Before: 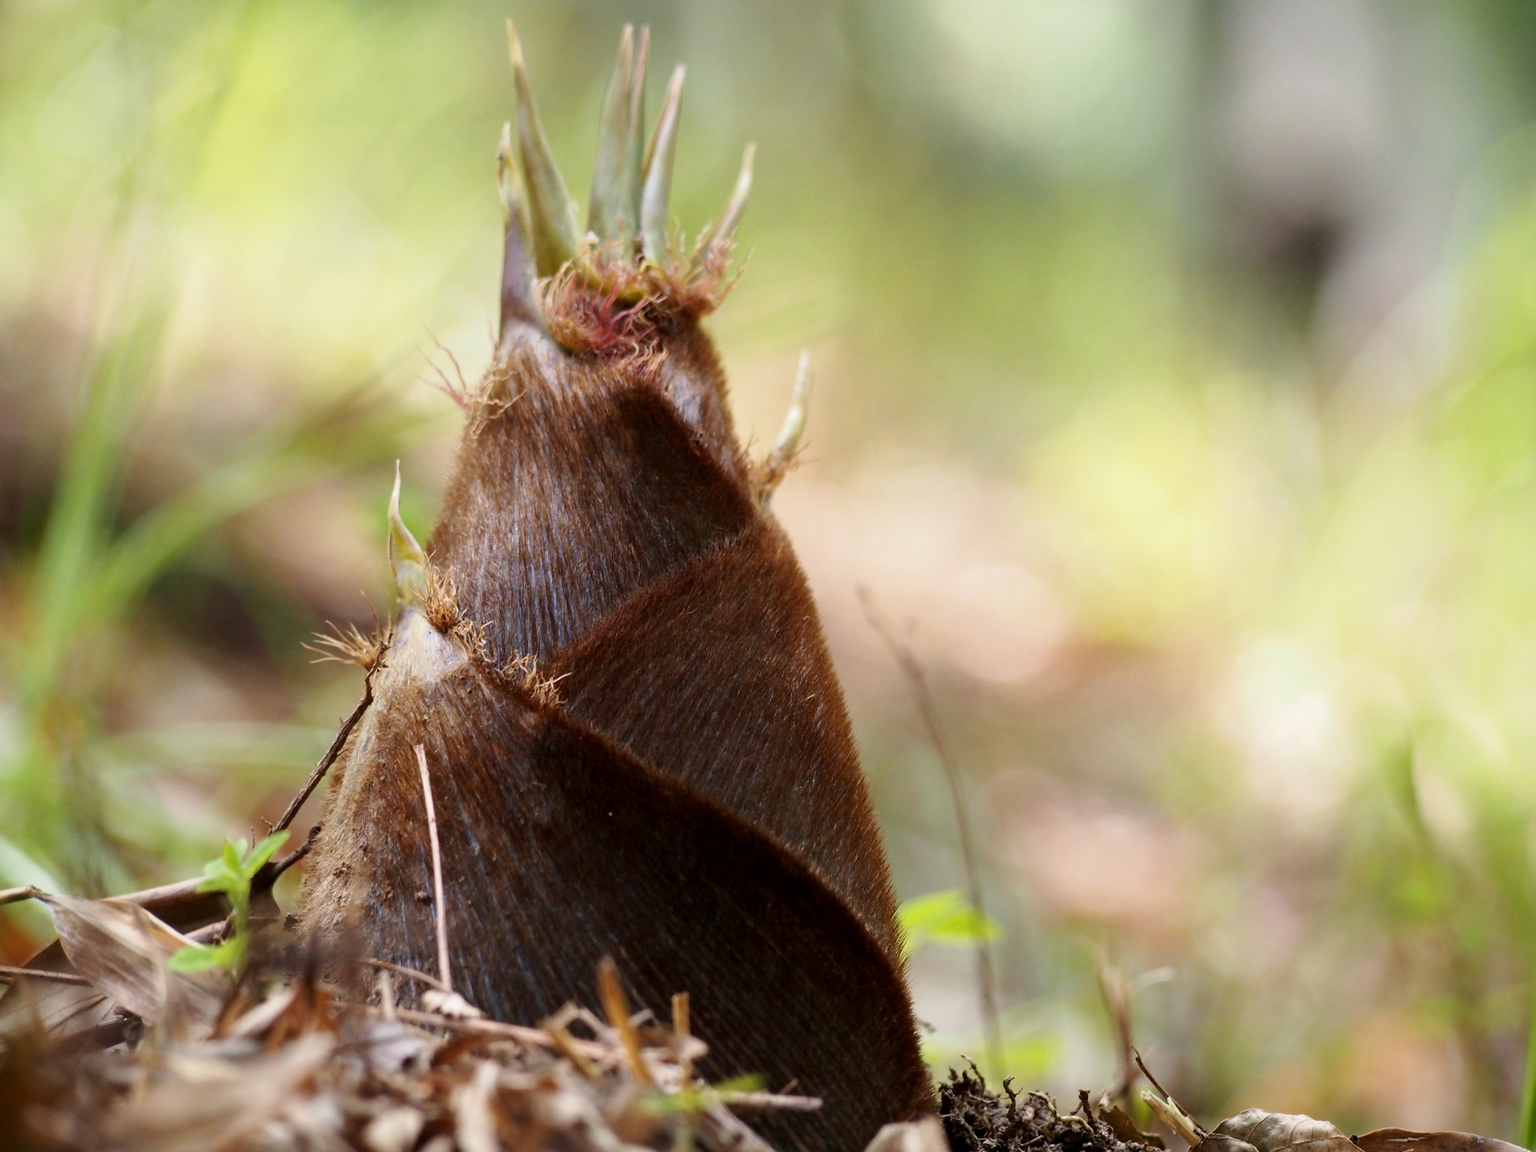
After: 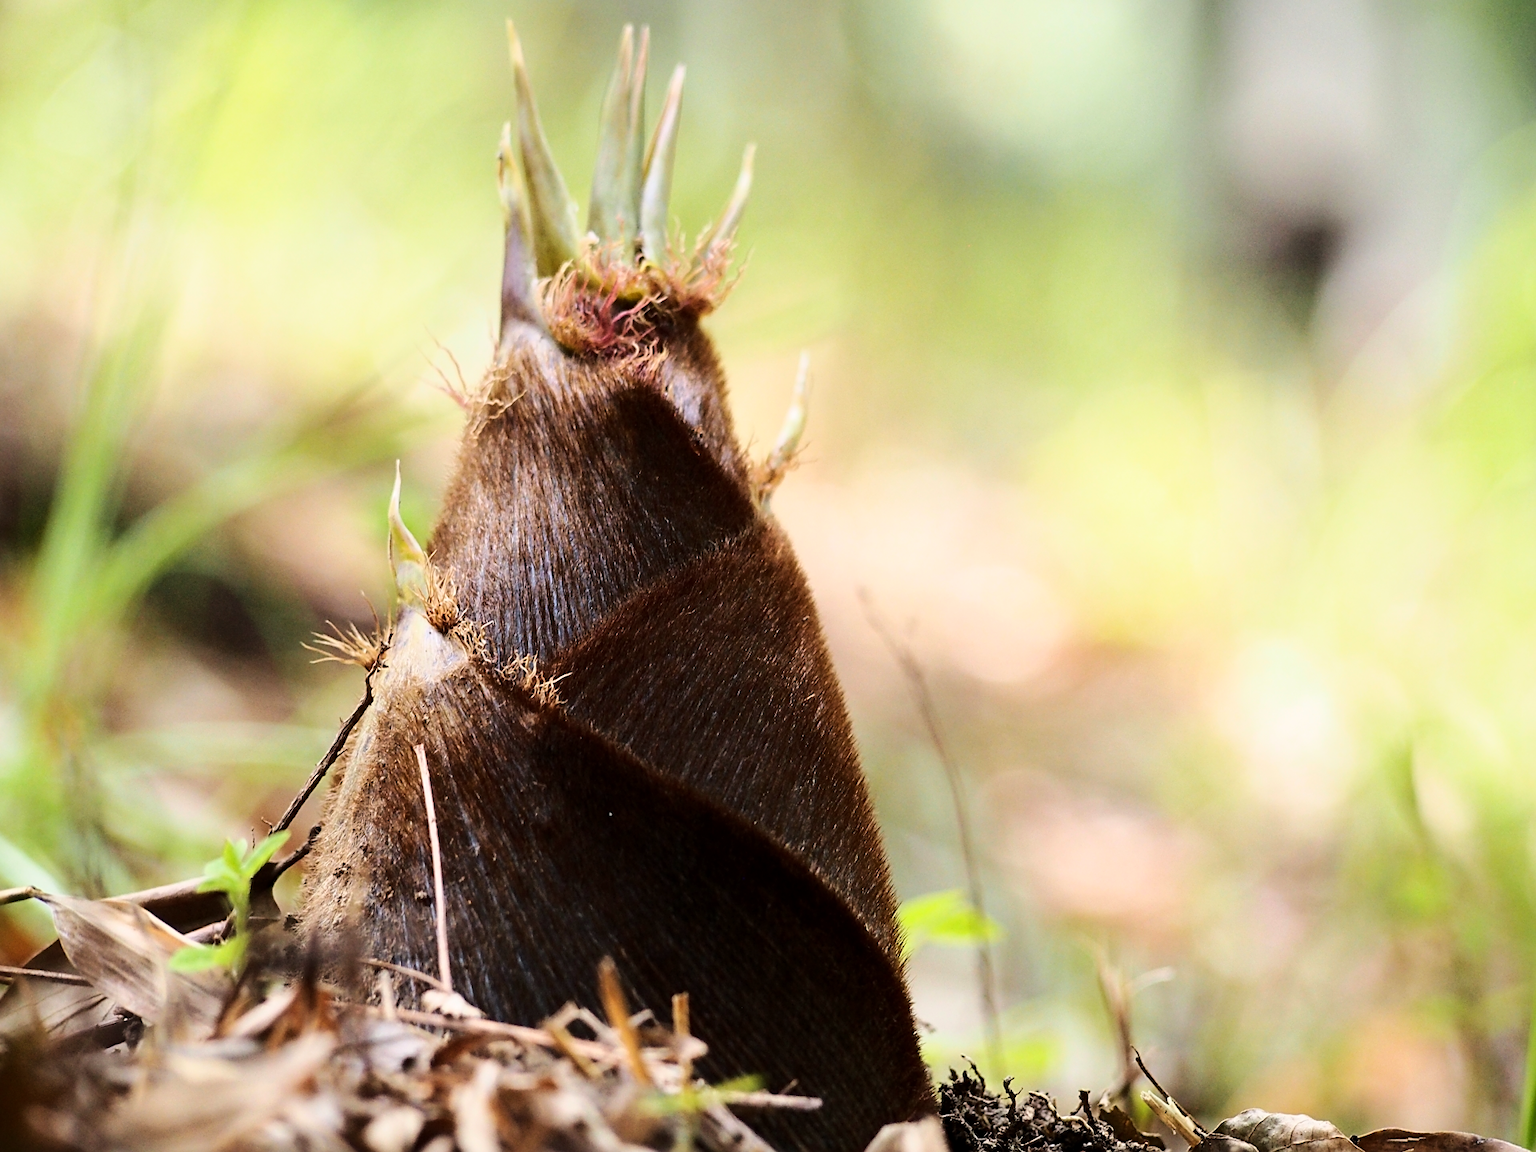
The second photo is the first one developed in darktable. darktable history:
sharpen: on, module defaults
base curve: curves: ch0 [(0, 0) (0.036, 0.025) (0.121, 0.166) (0.206, 0.329) (0.605, 0.79) (1, 1)], exposure shift 0.01
